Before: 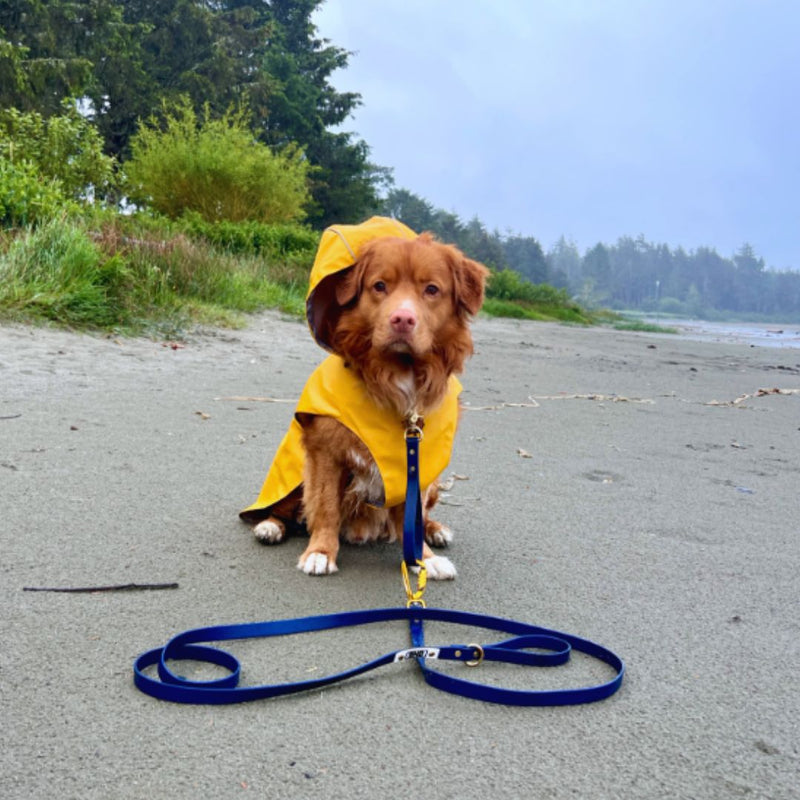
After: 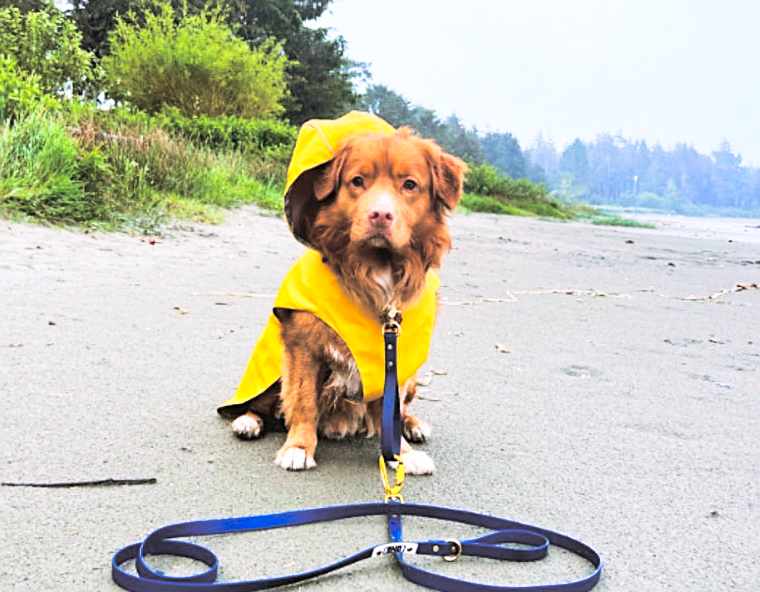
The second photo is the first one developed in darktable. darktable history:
split-toning: shadows › hue 46.8°, shadows › saturation 0.17, highlights › hue 316.8°, highlights › saturation 0.27, balance -51.82
crop and rotate: left 2.991%, top 13.302%, right 1.981%, bottom 12.636%
contrast brightness saturation: contrast 0.2, brightness 0.16, saturation 0.22
base curve: curves: ch0 [(0, 0) (0.579, 0.807) (1, 1)], preserve colors none
sharpen: on, module defaults
